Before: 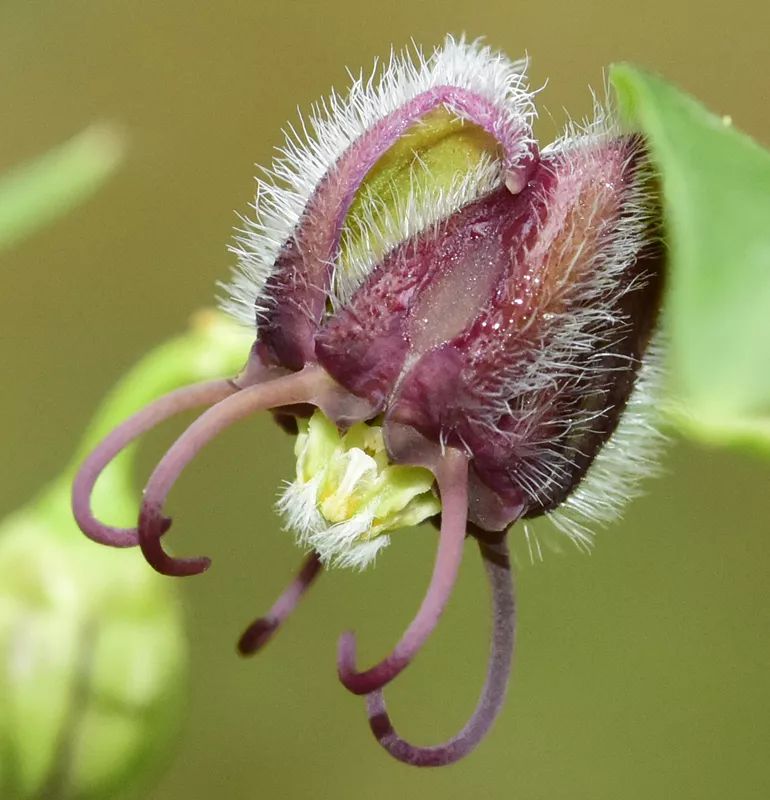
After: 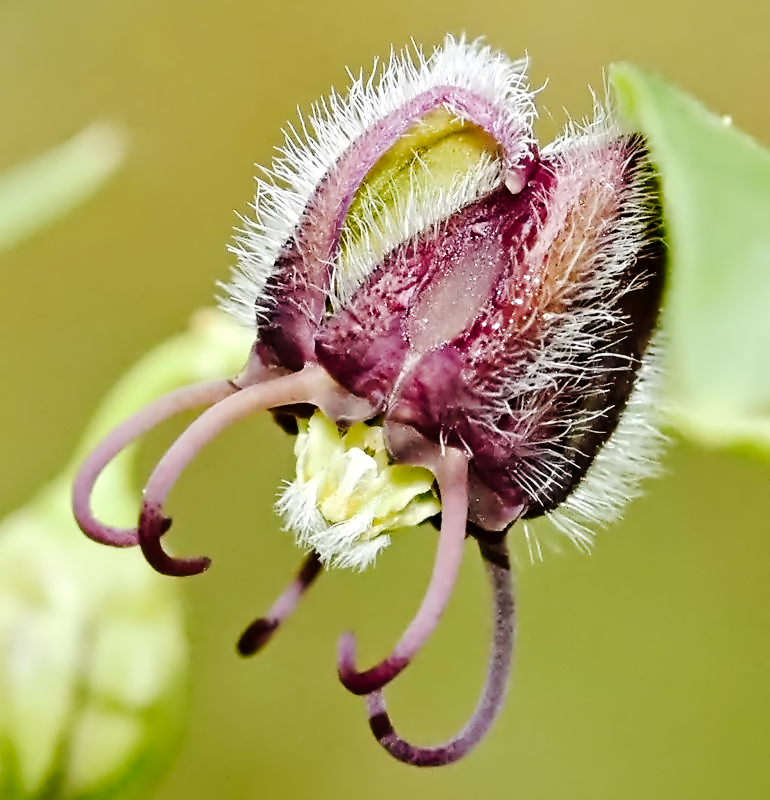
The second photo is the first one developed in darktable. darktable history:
tone curve: curves: ch0 [(0, 0) (0.003, 0.019) (0.011, 0.021) (0.025, 0.023) (0.044, 0.026) (0.069, 0.037) (0.1, 0.059) (0.136, 0.088) (0.177, 0.138) (0.224, 0.199) (0.277, 0.279) (0.335, 0.376) (0.399, 0.481) (0.468, 0.581) (0.543, 0.658) (0.623, 0.735) (0.709, 0.8) (0.801, 0.861) (0.898, 0.928) (1, 1)], preserve colors none
contrast equalizer: octaves 7, y [[0.5, 0.542, 0.583, 0.625, 0.667, 0.708], [0.5 ×6], [0.5 ×6], [0, 0.033, 0.067, 0.1, 0.133, 0.167], [0, 0.05, 0.1, 0.15, 0.2, 0.25]]
